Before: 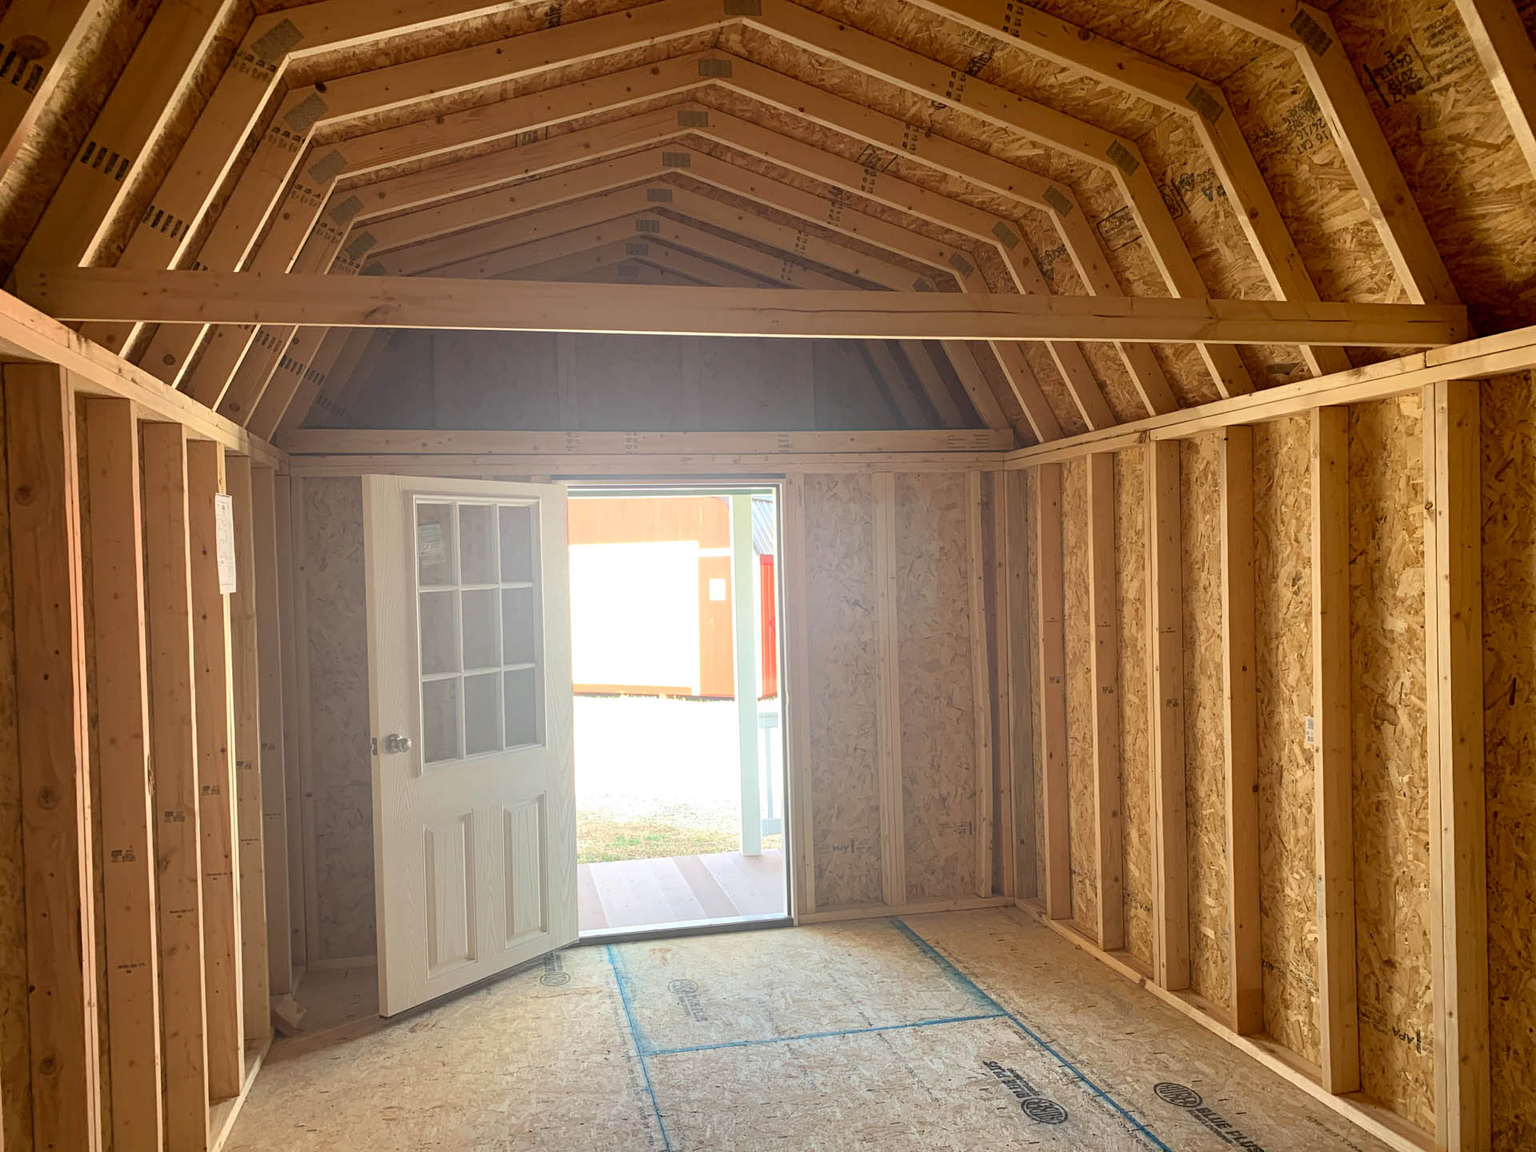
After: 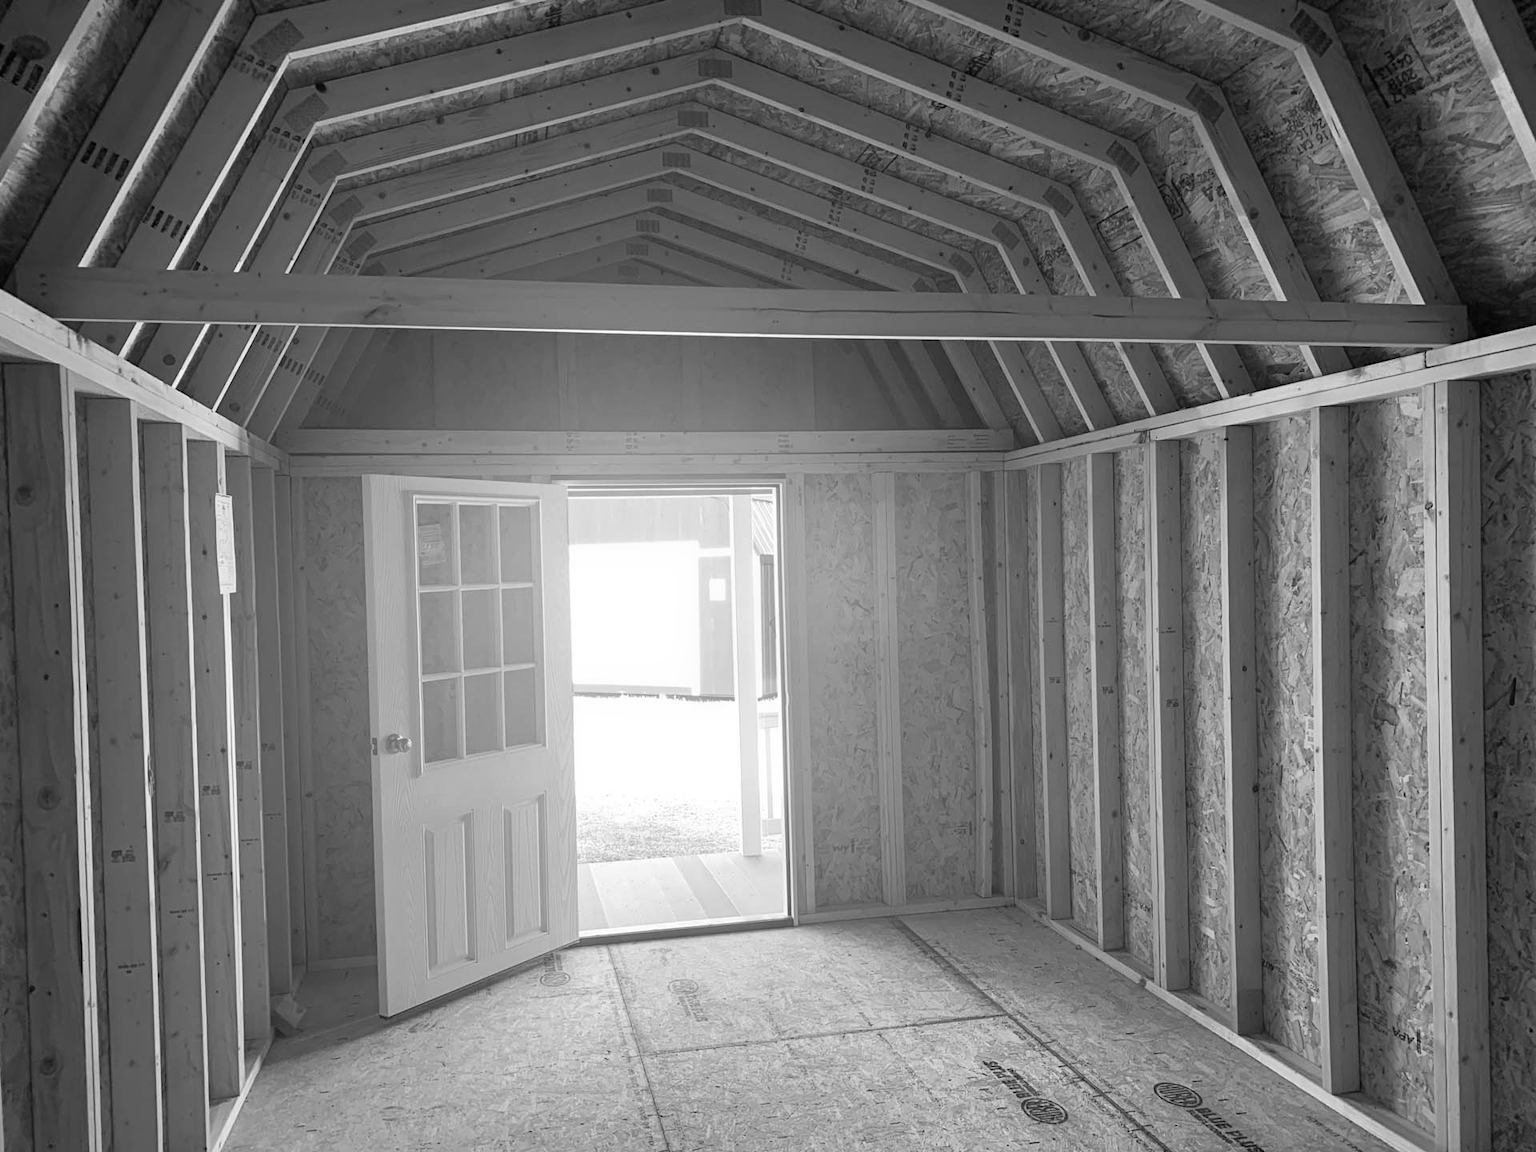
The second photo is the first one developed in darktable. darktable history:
white balance: emerald 1
monochrome: size 1
